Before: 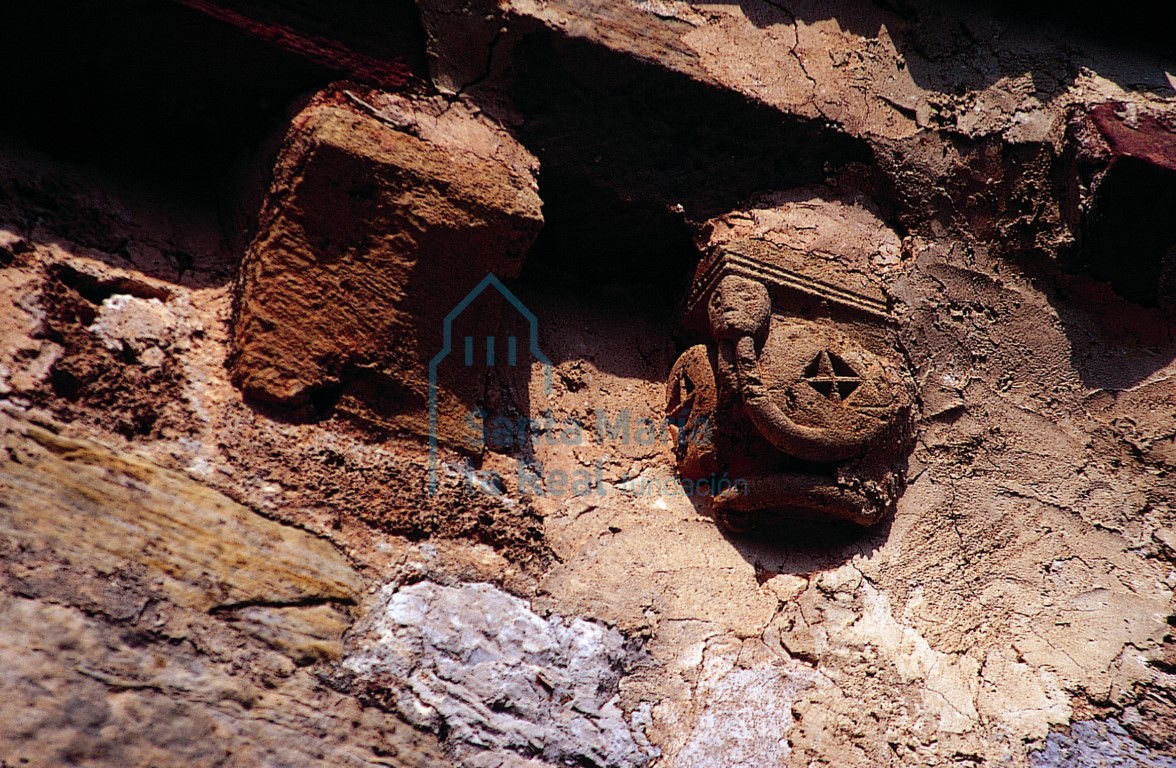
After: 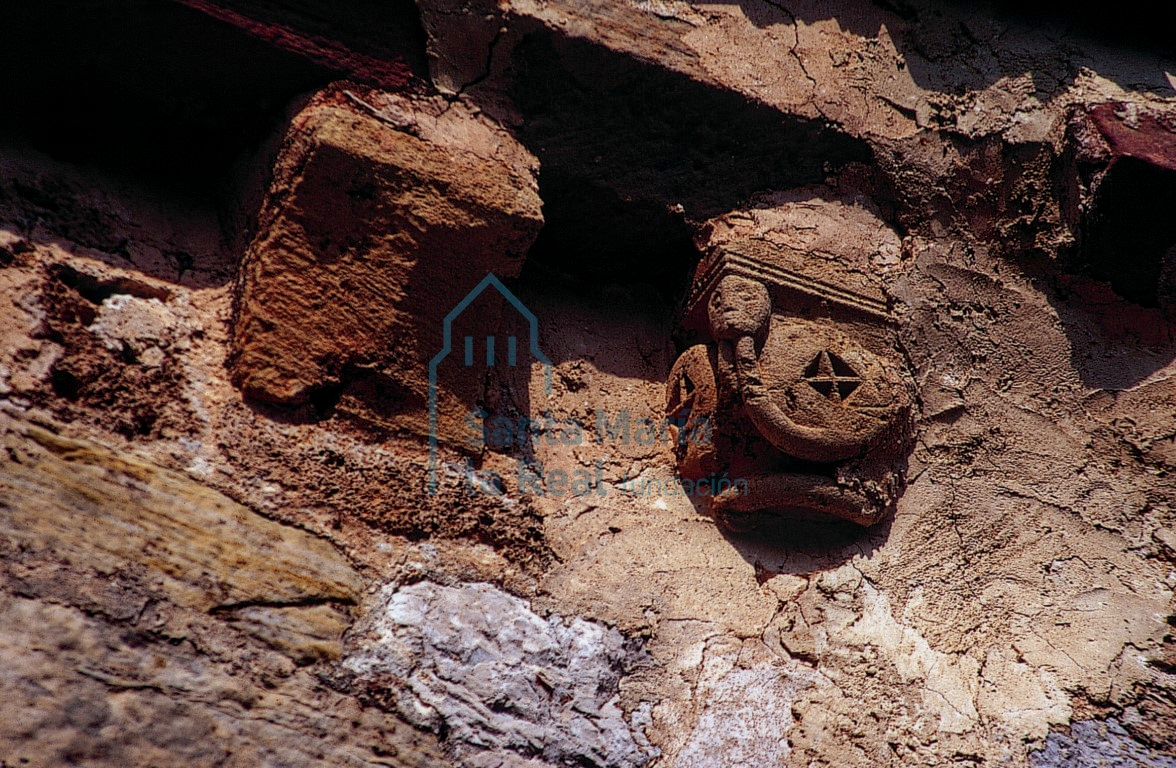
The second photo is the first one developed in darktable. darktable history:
tone equalizer: -8 EV 0.24 EV, -7 EV 0.425 EV, -6 EV 0.38 EV, -5 EV 0.256 EV, -3 EV -0.252 EV, -2 EV -0.399 EV, -1 EV -0.442 EV, +0 EV -0.268 EV
local contrast: on, module defaults
